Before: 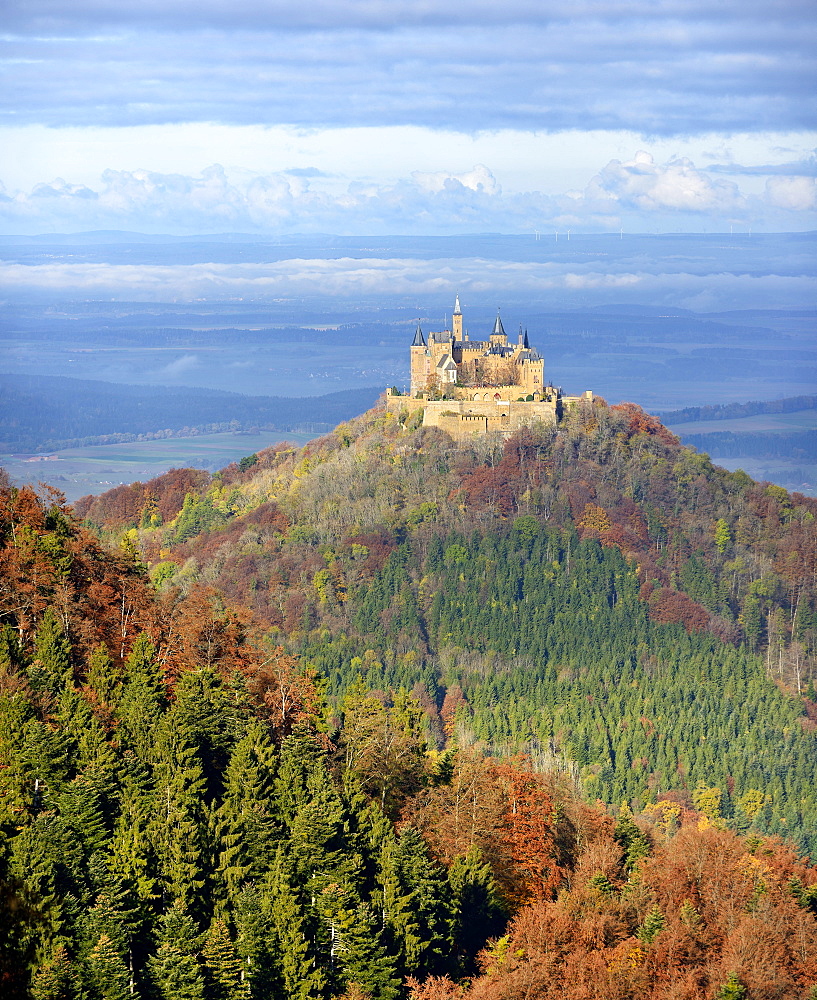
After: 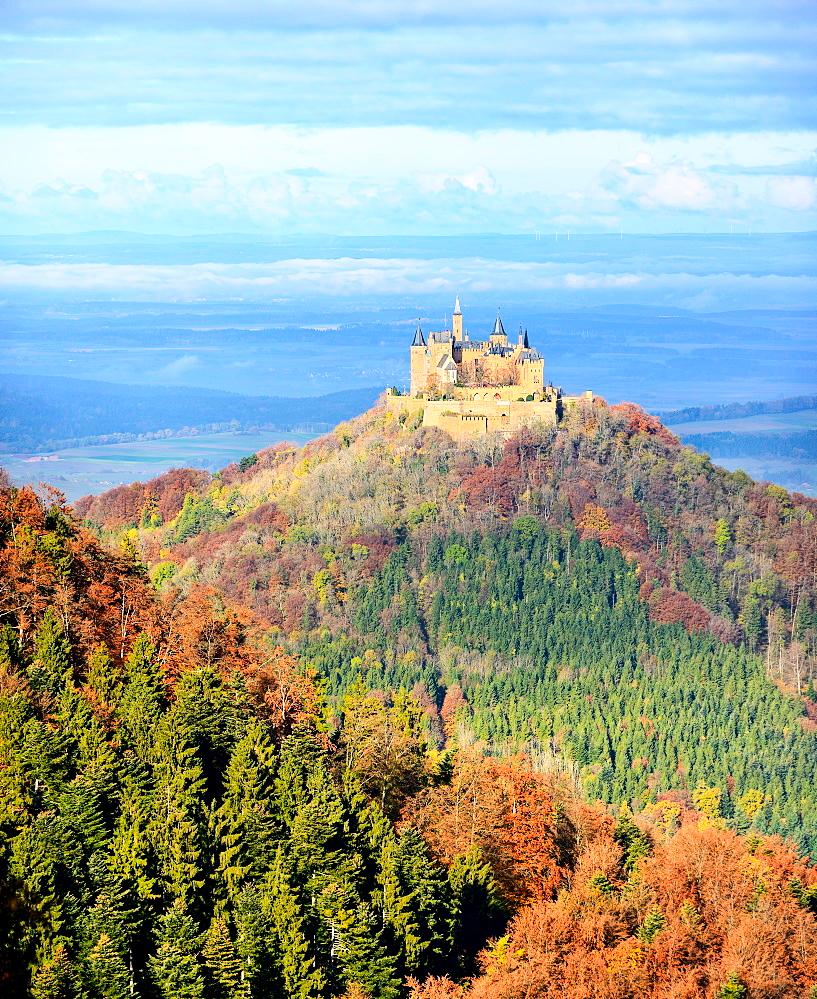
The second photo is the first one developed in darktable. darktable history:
crop: bottom 0.061%
base curve: curves: ch0 [(0, 0) (0.032, 0.025) (0.121, 0.166) (0.206, 0.329) (0.605, 0.79) (1, 1)]
